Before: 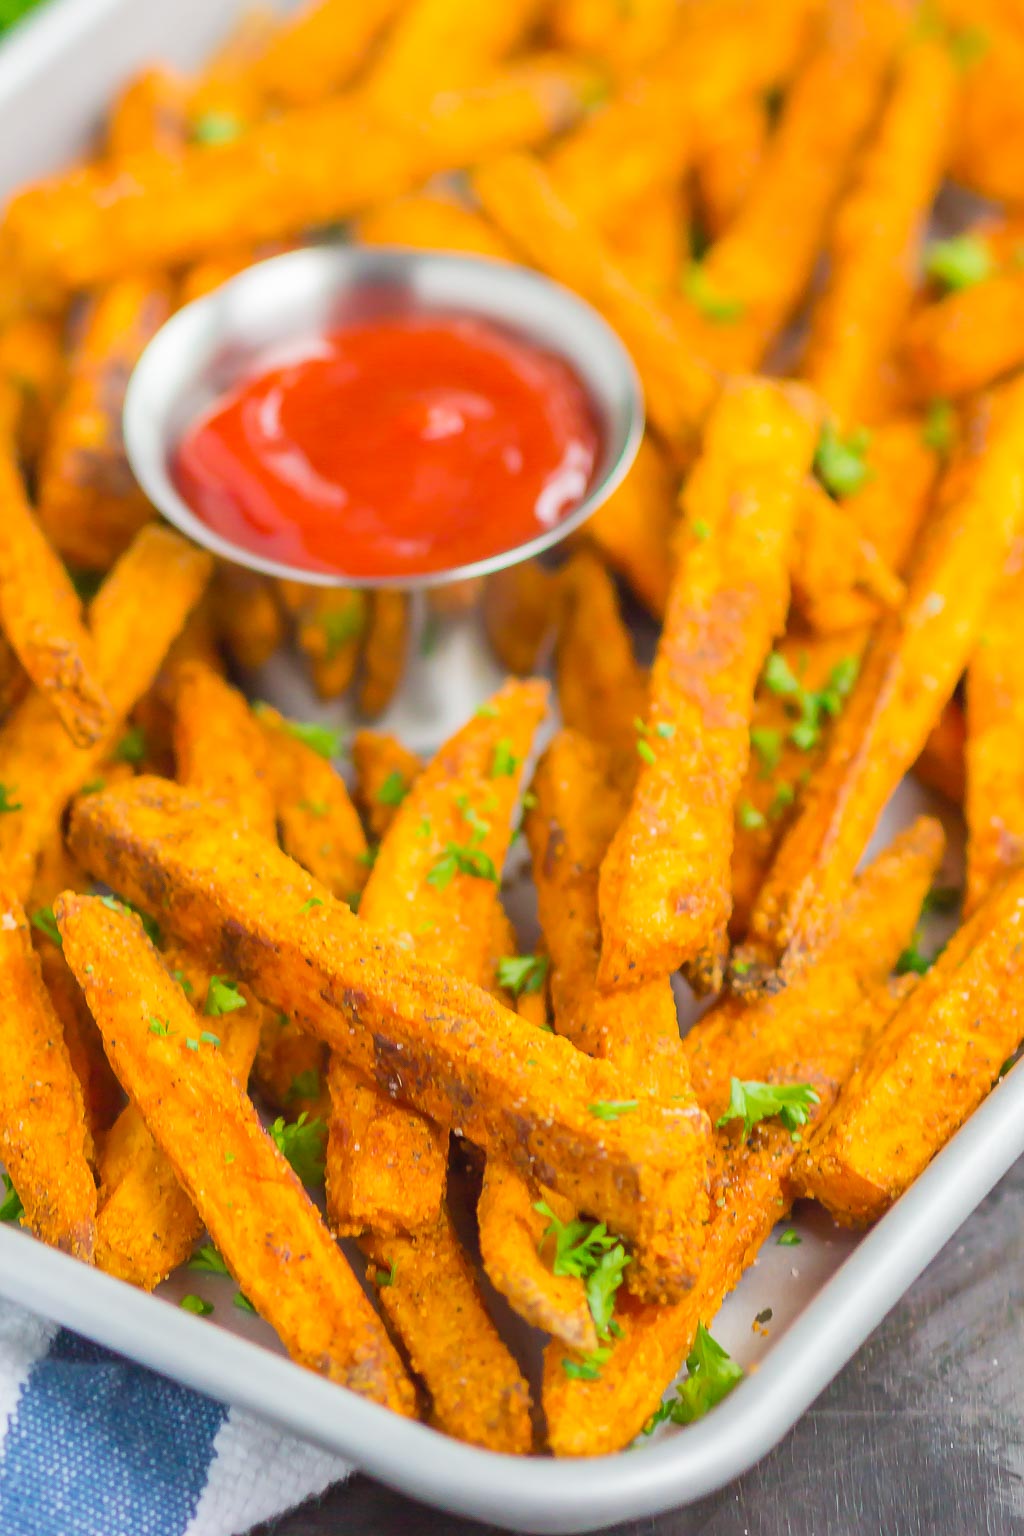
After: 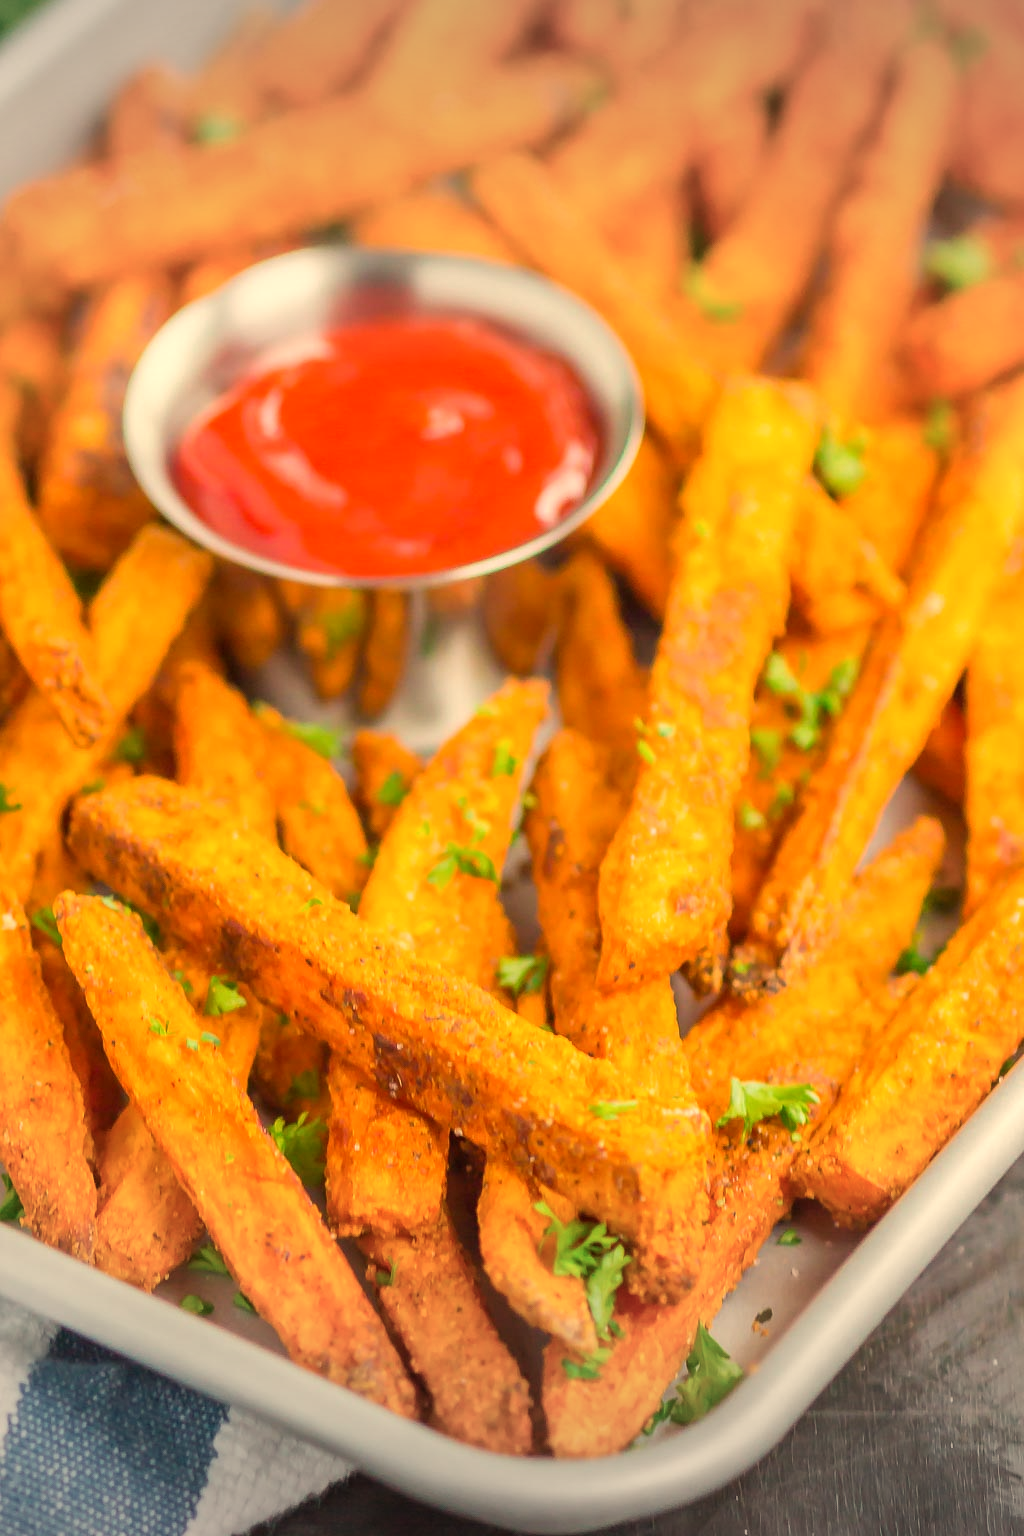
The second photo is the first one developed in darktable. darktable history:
local contrast: highlights 100%, shadows 100%, detail 120%, midtone range 0.2
white balance: red 1.123, blue 0.83
vignetting: fall-off radius 100%, width/height ratio 1.337
